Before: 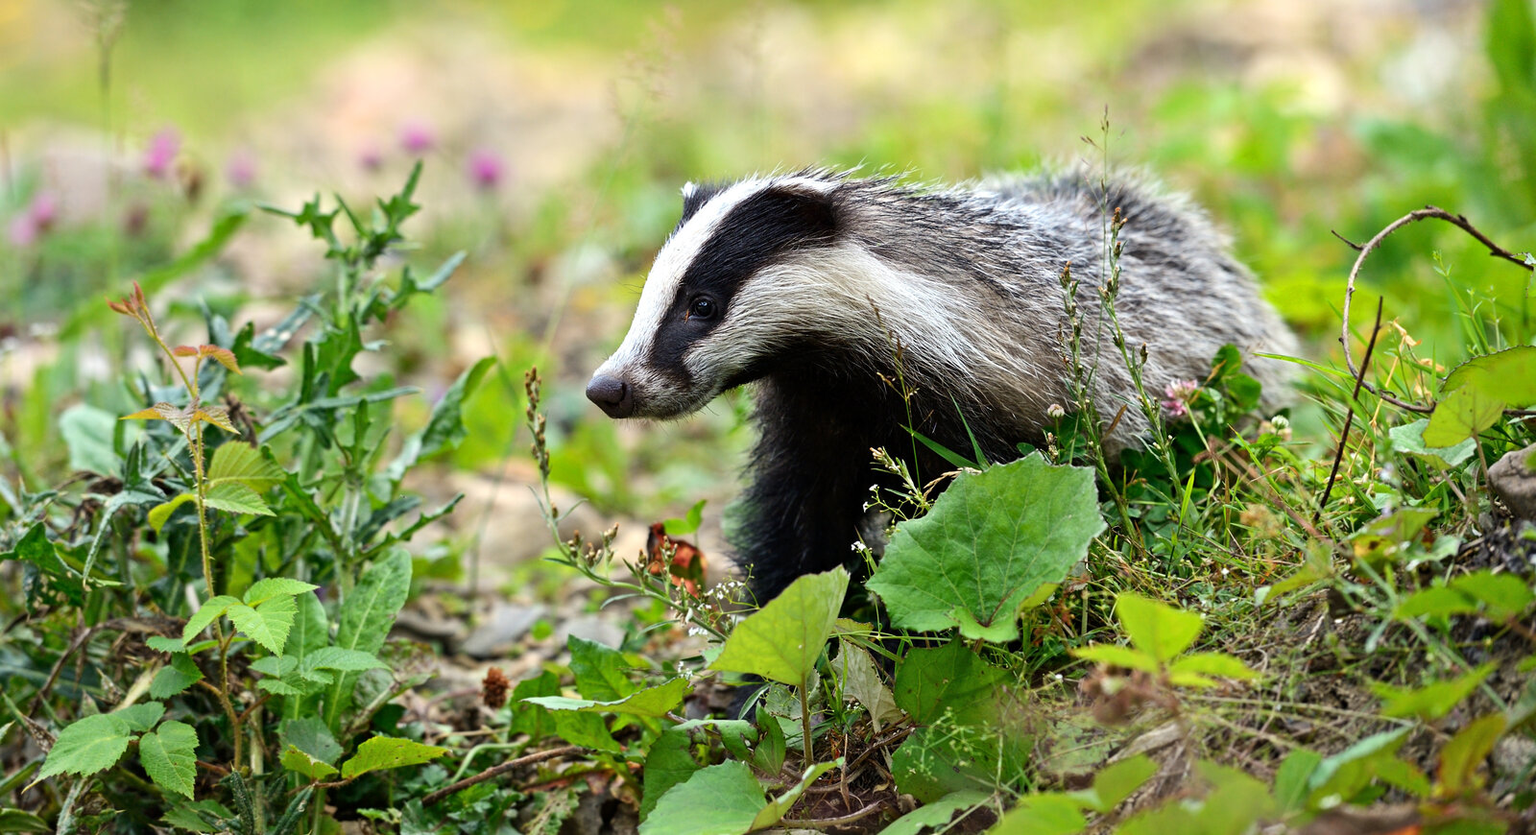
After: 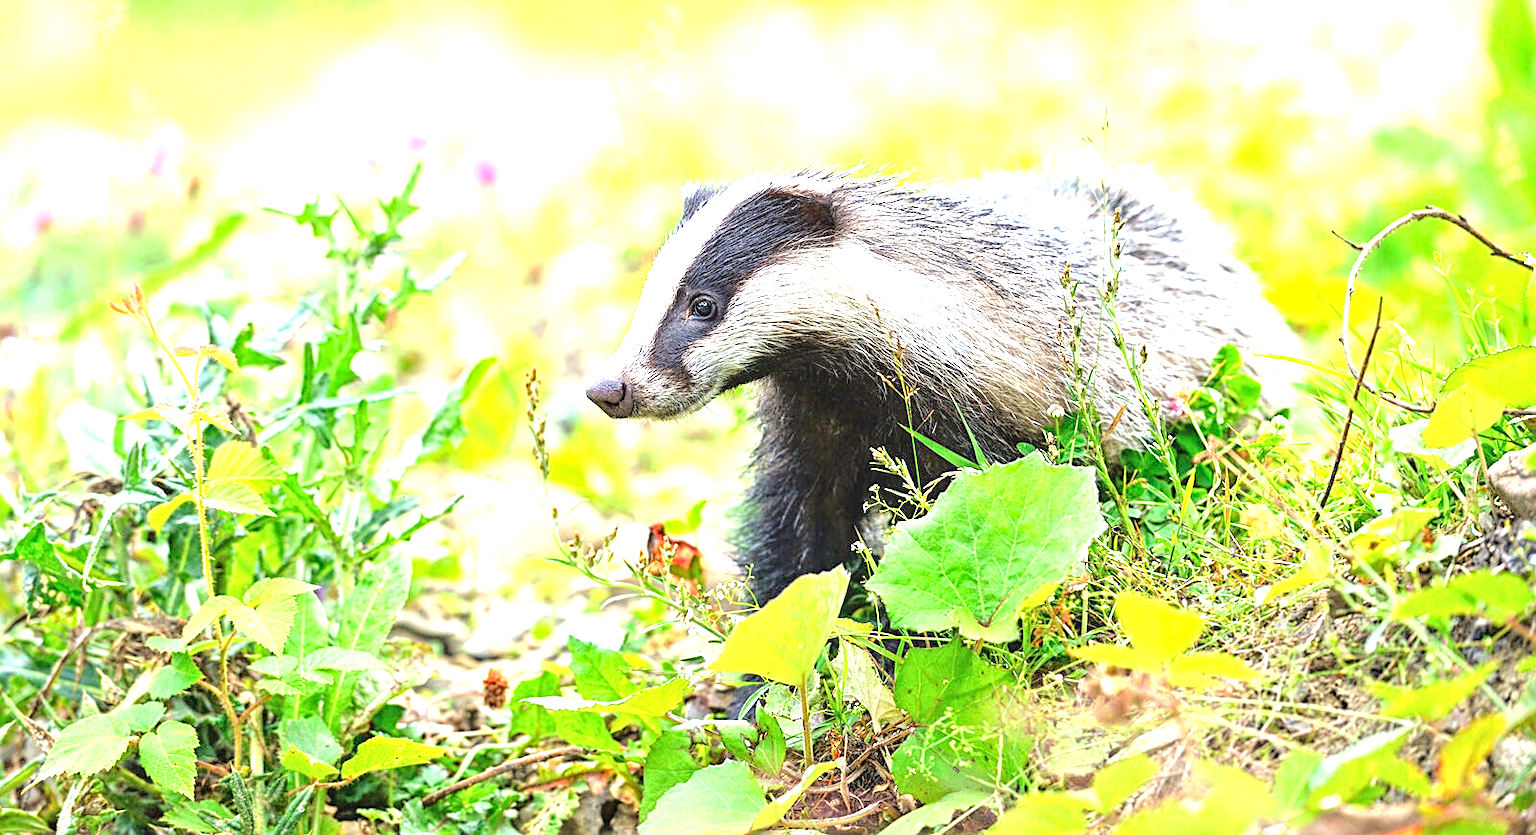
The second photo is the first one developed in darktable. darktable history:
local contrast: detail 117%
sharpen: on, module defaults
exposure: black level correction 0, exposure 1.45 EV, compensate exposure bias true, compensate highlight preservation false
tone curve: curves: ch0 [(0, 0) (0.26, 0.424) (0.417, 0.585) (1, 1)]
